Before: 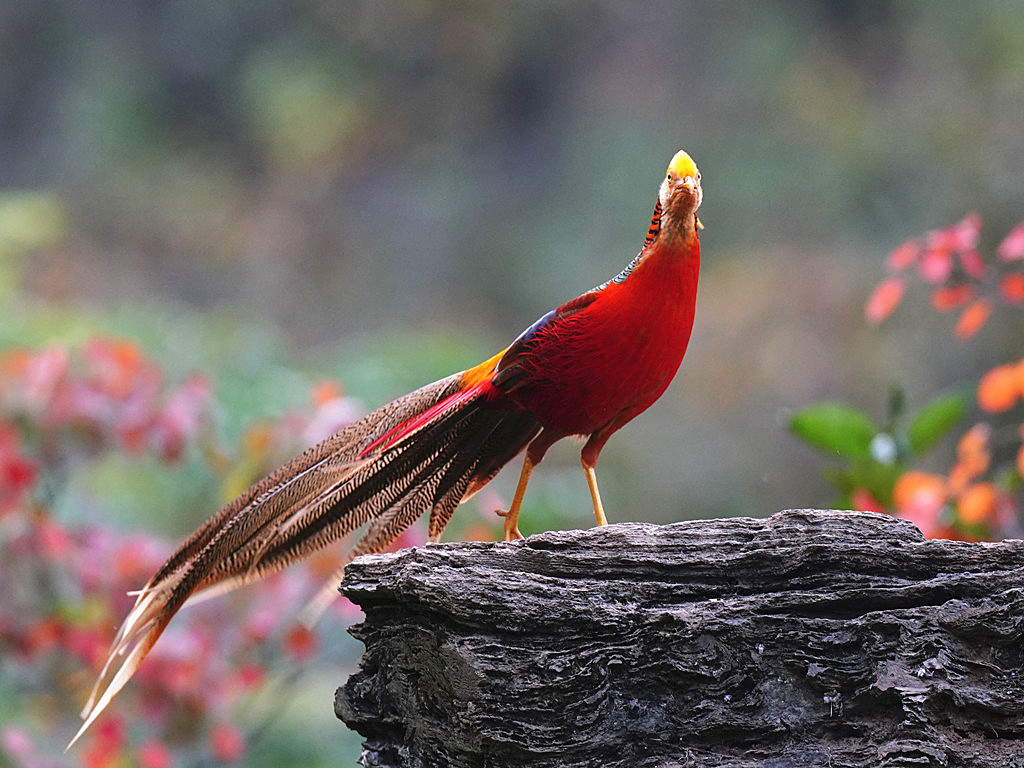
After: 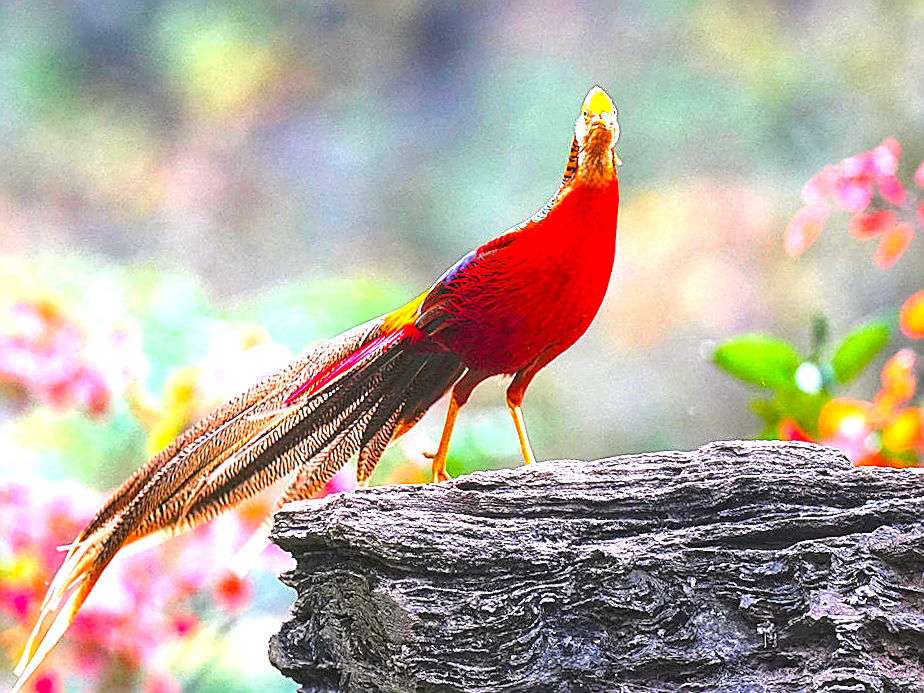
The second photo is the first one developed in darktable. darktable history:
color balance rgb: linear chroma grading › global chroma 15%, perceptual saturation grading › global saturation 30%
exposure: black level correction 0, exposure 1.675 EV, compensate exposure bias true, compensate highlight preservation false
sharpen: on, module defaults
local contrast: on, module defaults
crop and rotate: angle 1.96°, left 5.673%, top 5.673%
